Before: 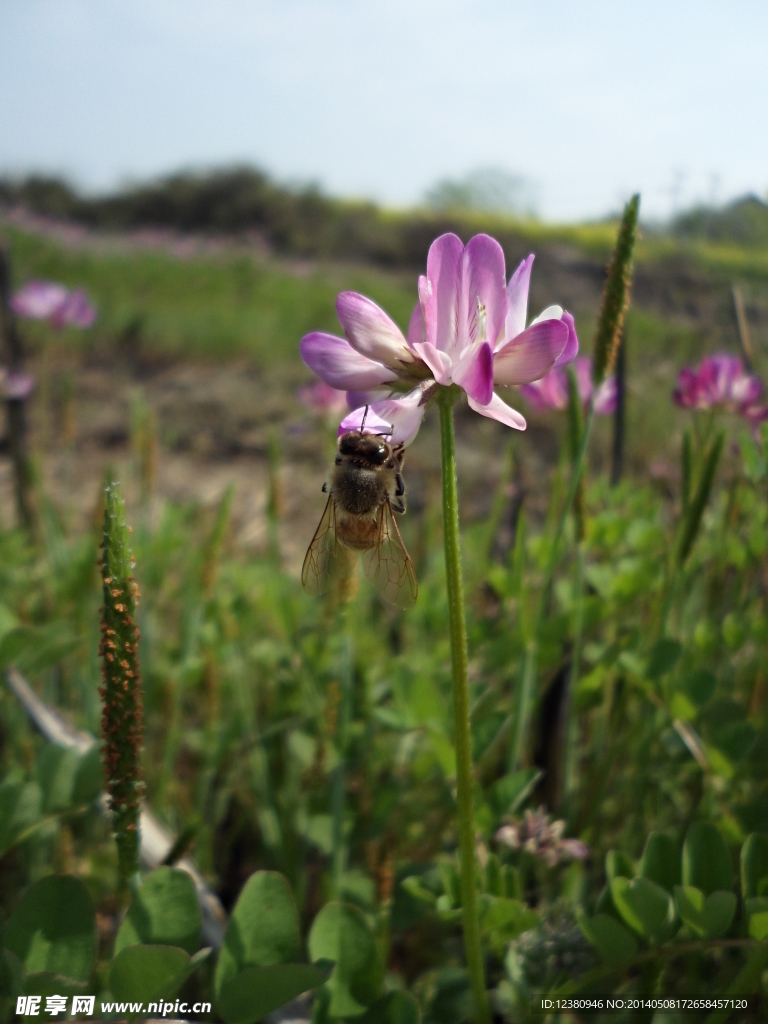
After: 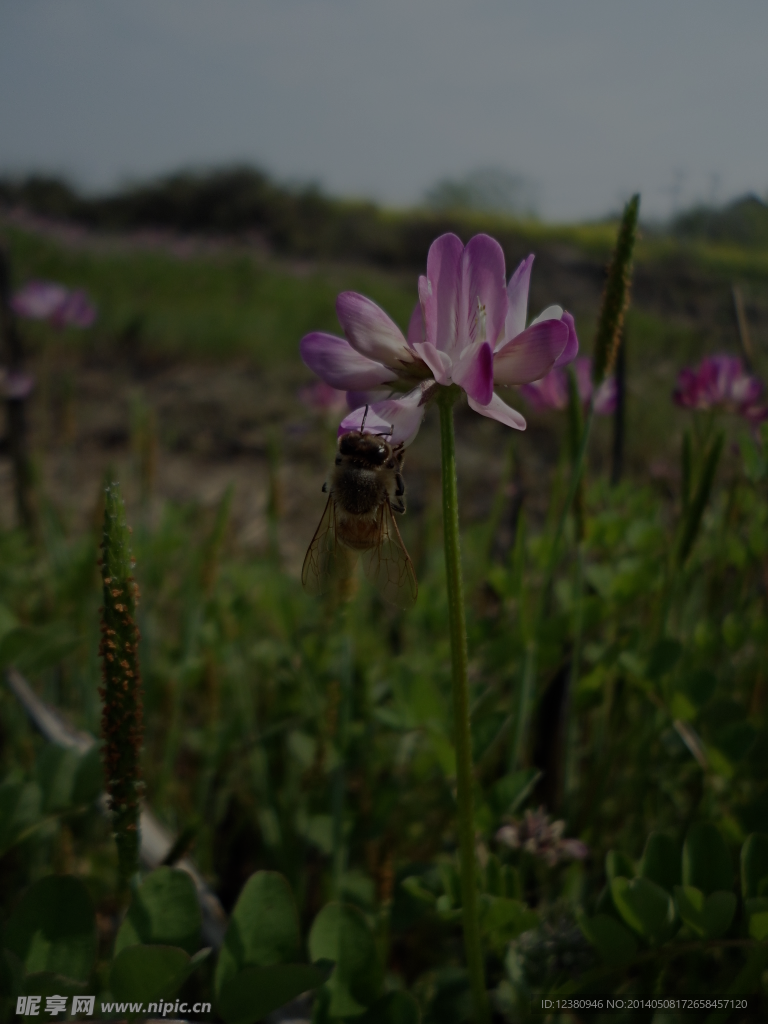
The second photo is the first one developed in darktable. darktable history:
exposure: exposure -2.041 EV, compensate highlight preservation false
